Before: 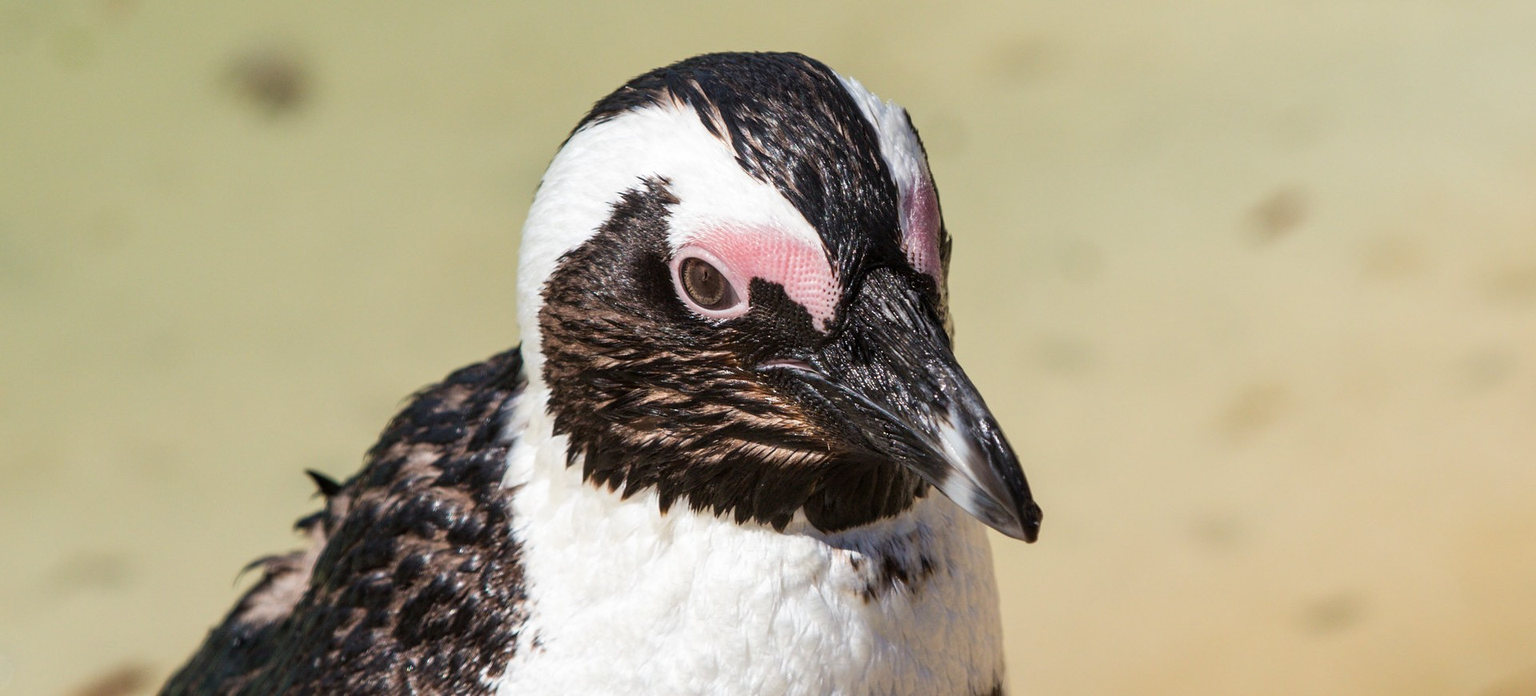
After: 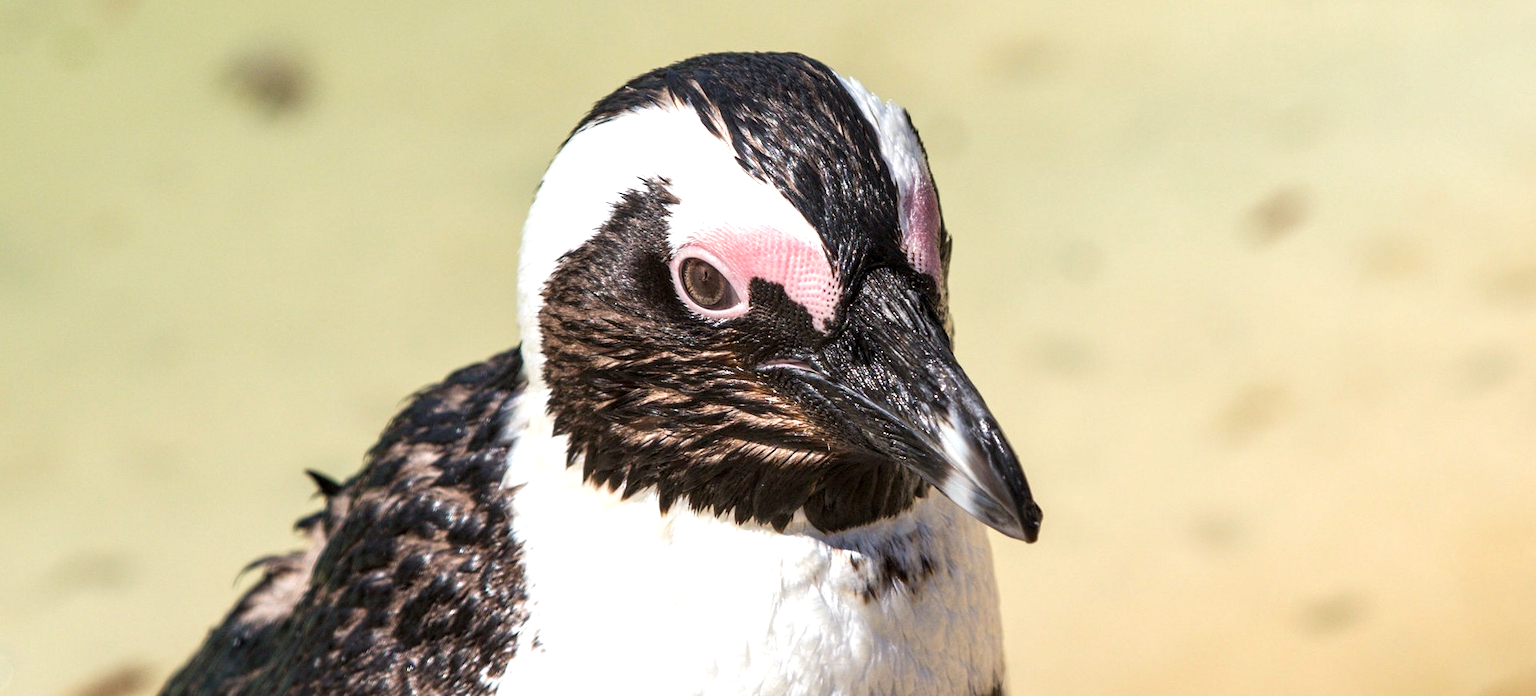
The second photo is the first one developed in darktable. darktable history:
exposure: exposure 0.485 EV, compensate highlight preservation false
tone equalizer: -7 EV 0.13 EV, smoothing diameter 25%, edges refinement/feathering 10, preserve details guided filter
local contrast: highlights 100%, shadows 100%, detail 120%, midtone range 0.2
